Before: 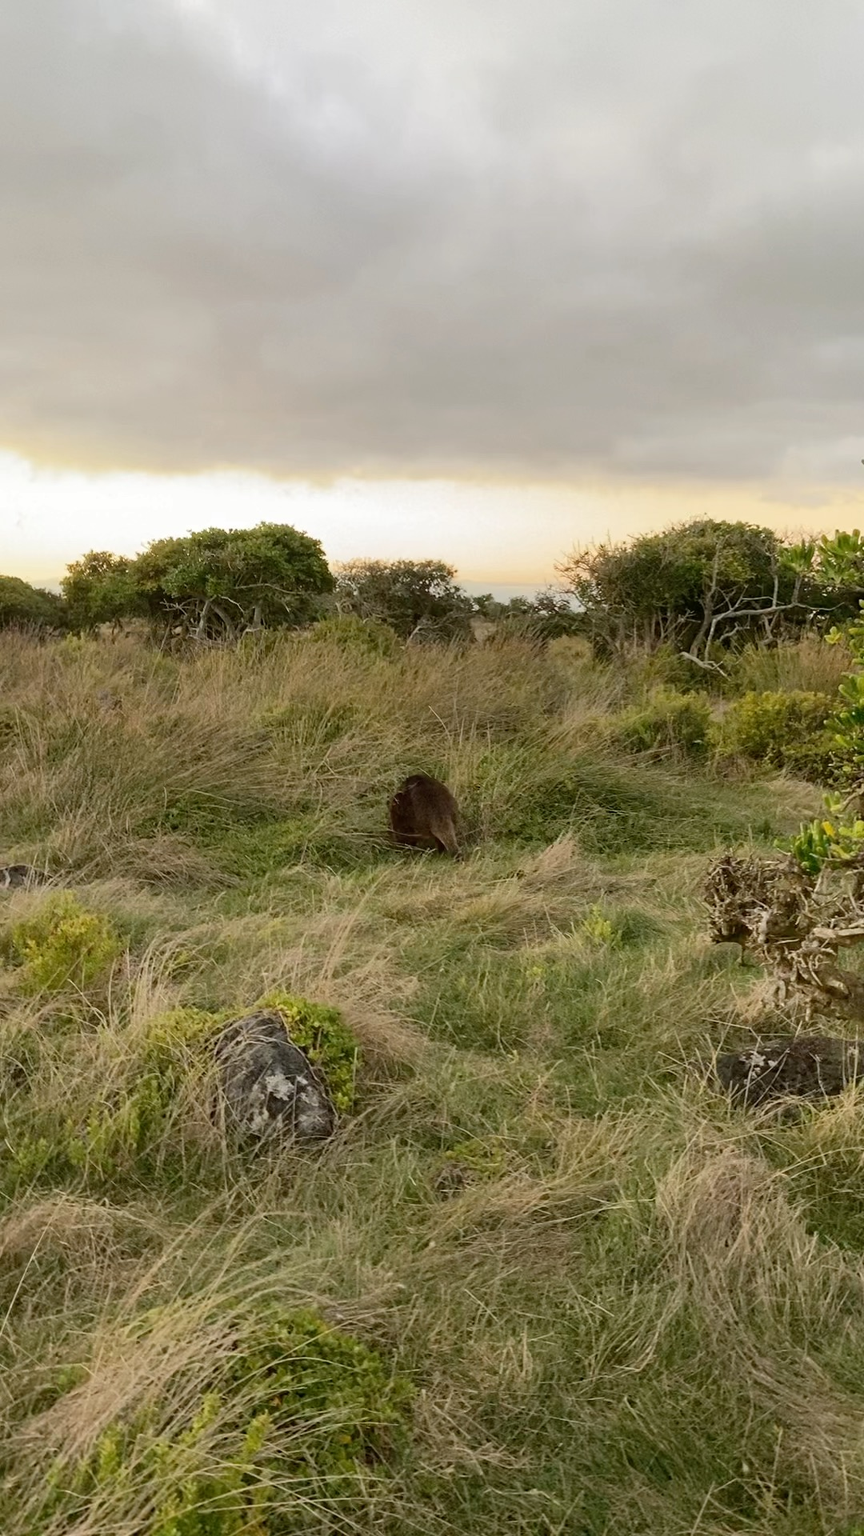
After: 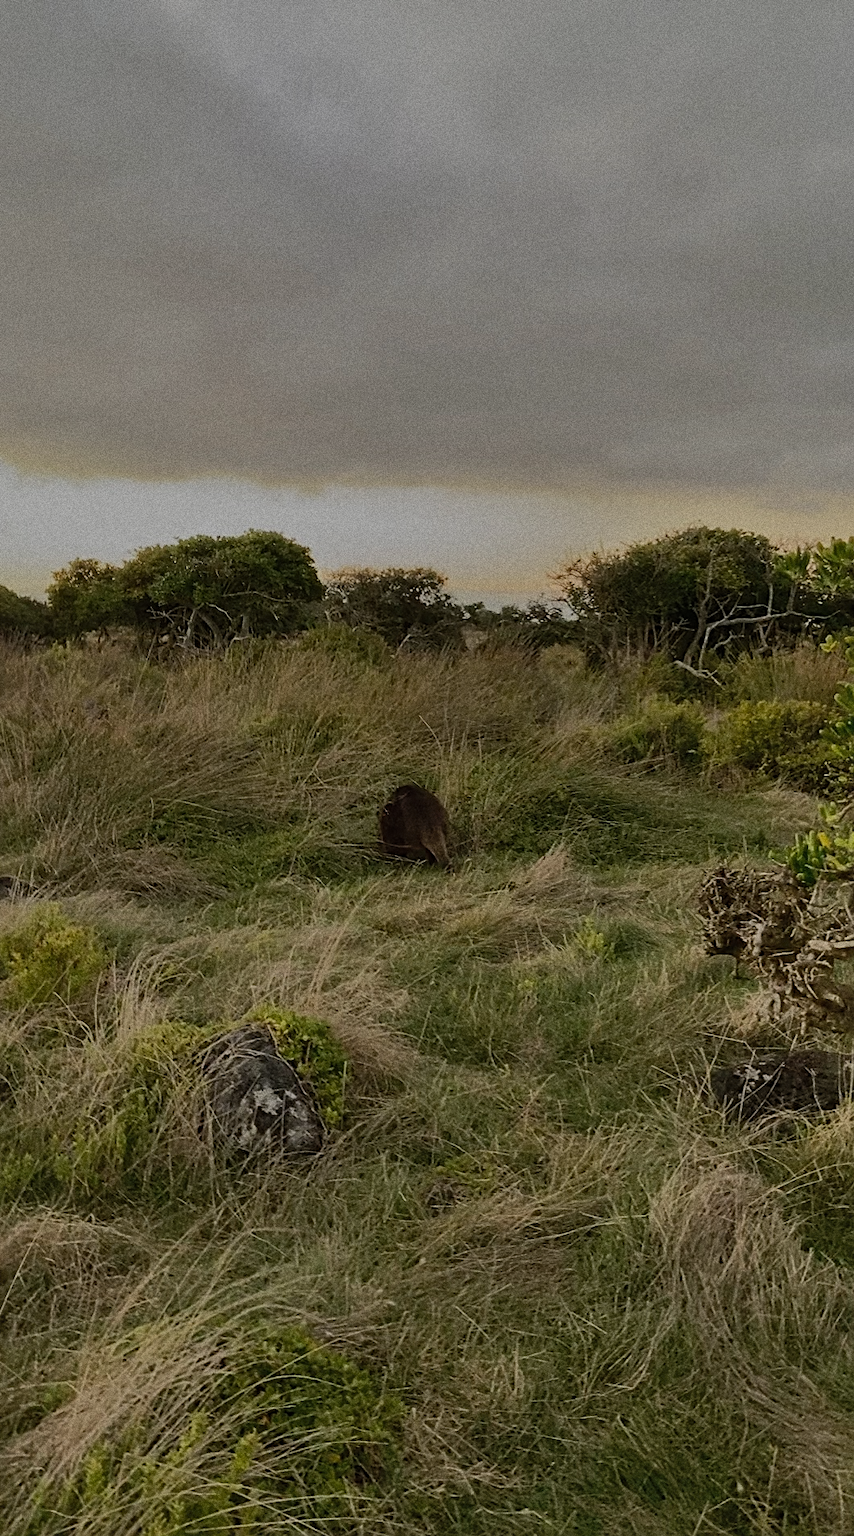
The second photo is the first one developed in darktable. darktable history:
tone equalizer: -8 EV -2 EV, -7 EV -2 EV, -6 EV -2 EV, -5 EV -2 EV, -4 EV -2 EV, -3 EV -2 EV, -2 EV -2 EV, -1 EV -1.63 EV, +0 EV -2 EV
contrast brightness saturation: contrast 0.2, brightness 0.15, saturation 0.14
shadows and highlights: soften with gaussian
grain: coarseness 0.09 ISO, strength 40%
sharpen: radius 2.529, amount 0.323
crop and rotate: left 1.774%, right 0.633%, bottom 1.28%
